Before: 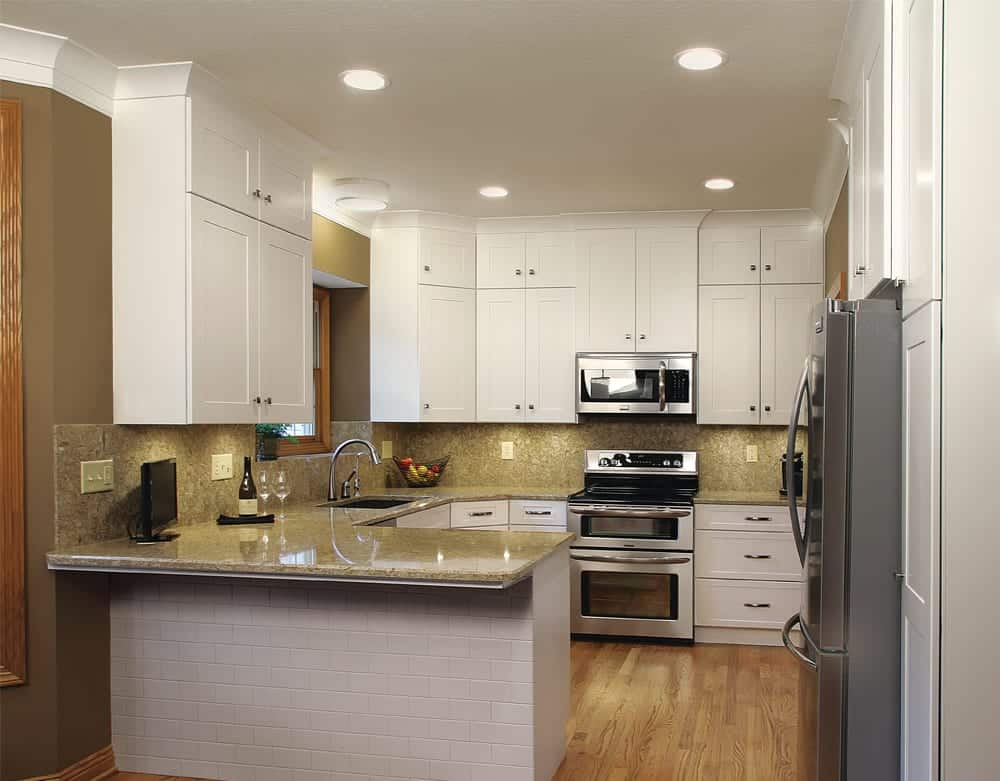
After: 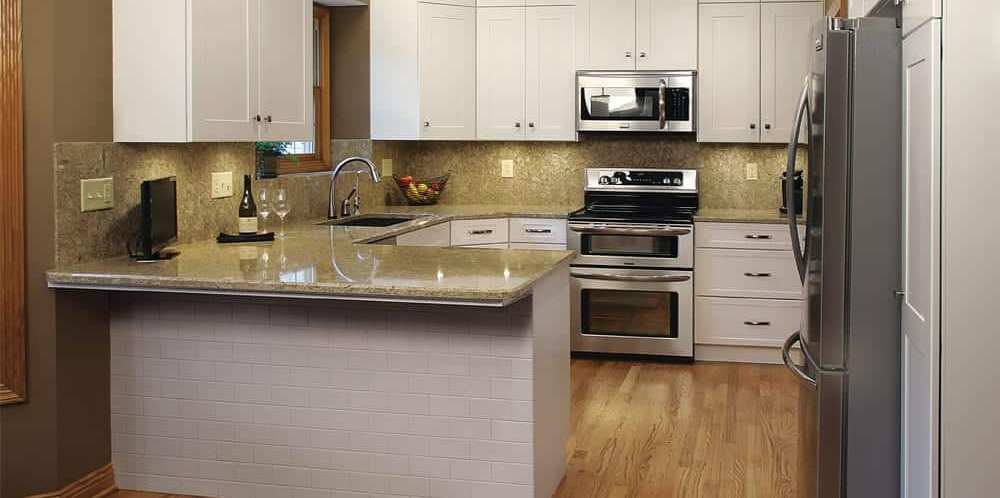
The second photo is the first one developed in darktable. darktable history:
crop and rotate: top 36.142%
